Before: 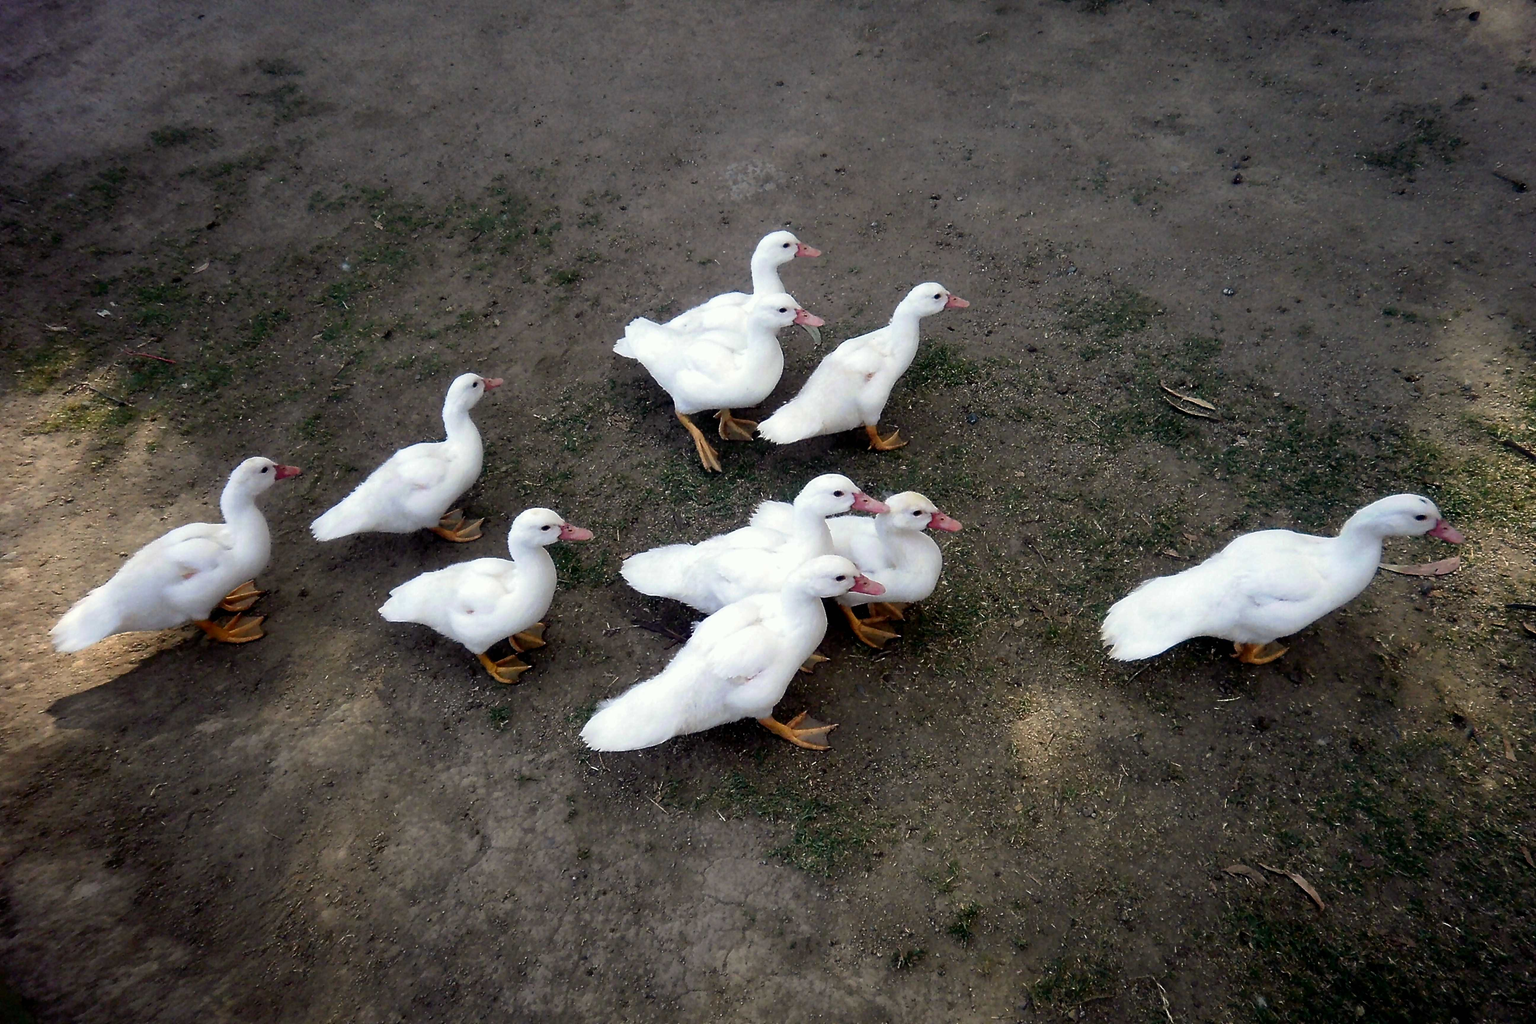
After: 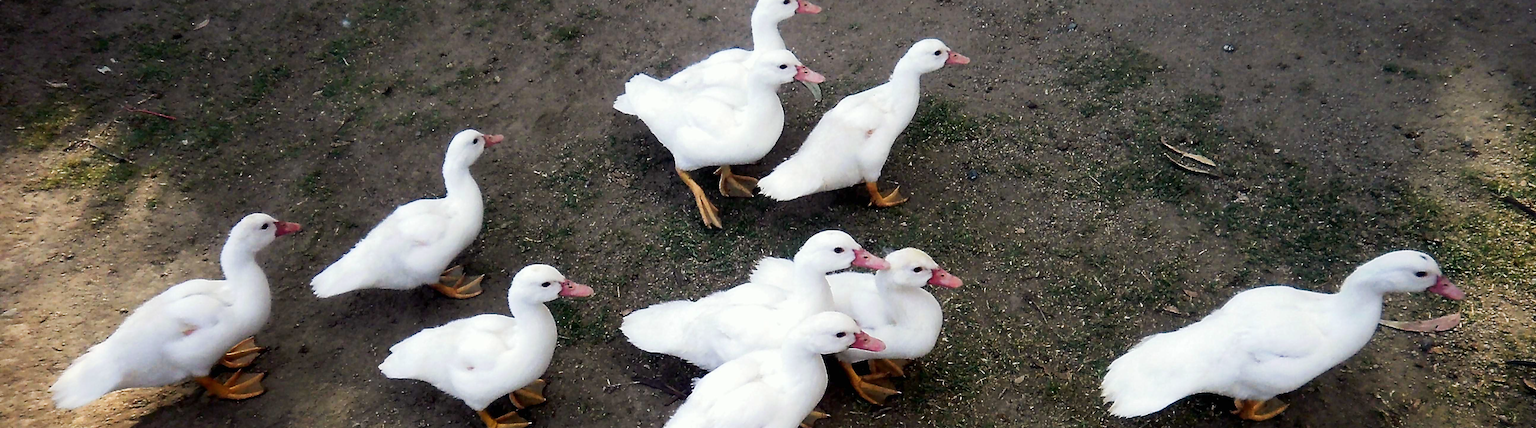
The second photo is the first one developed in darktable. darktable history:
crop and rotate: top 23.84%, bottom 34.294%
tone curve: curves: ch0 [(0, 0) (0.003, 0.006) (0.011, 0.015) (0.025, 0.032) (0.044, 0.054) (0.069, 0.079) (0.1, 0.111) (0.136, 0.146) (0.177, 0.186) (0.224, 0.229) (0.277, 0.286) (0.335, 0.348) (0.399, 0.426) (0.468, 0.514) (0.543, 0.609) (0.623, 0.706) (0.709, 0.789) (0.801, 0.862) (0.898, 0.926) (1, 1)], preserve colors none
vignetting: fall-off start 88.53%, fall-off radius 44.2%, saturation 0.376, width/height ratio 1.161
